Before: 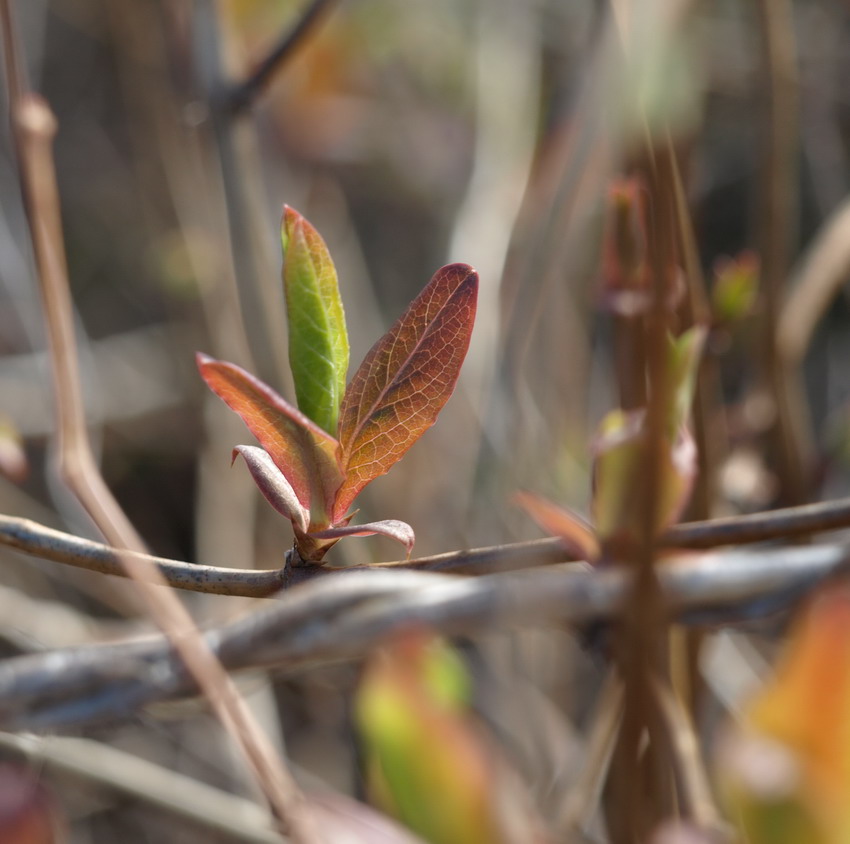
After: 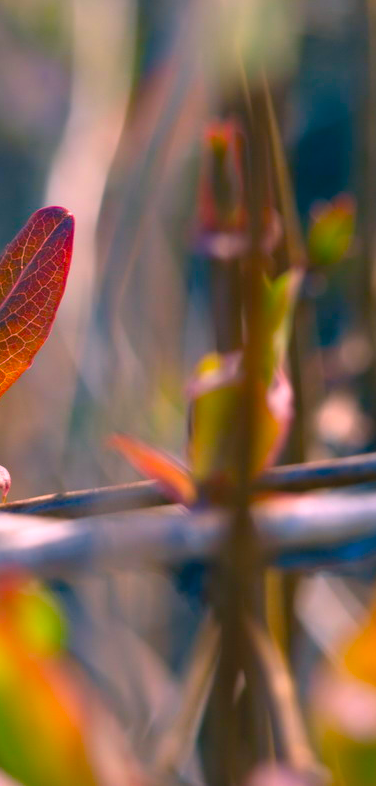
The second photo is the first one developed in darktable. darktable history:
crop: left 47.603%, top 6.754%, right 8.1%
color correction: highlights a* 17.22, highlights b* 0.211, shadows a* -15.22, shadows b* -14.33, saturation 1.52
color balance rgb: shadows lift › chroma 4.283%, shadows lift › hue 253.29°, linear chroma grading › shadows 16.487%, perceptual saturation grading › global saturation 30.45%, contrast 5.016%
